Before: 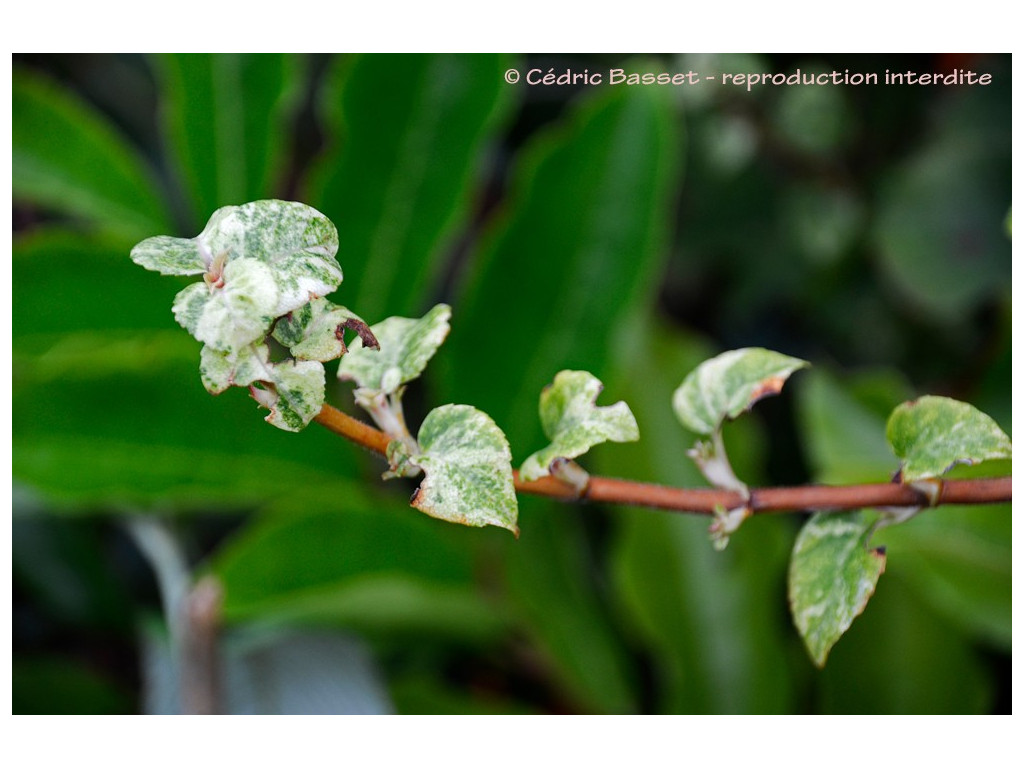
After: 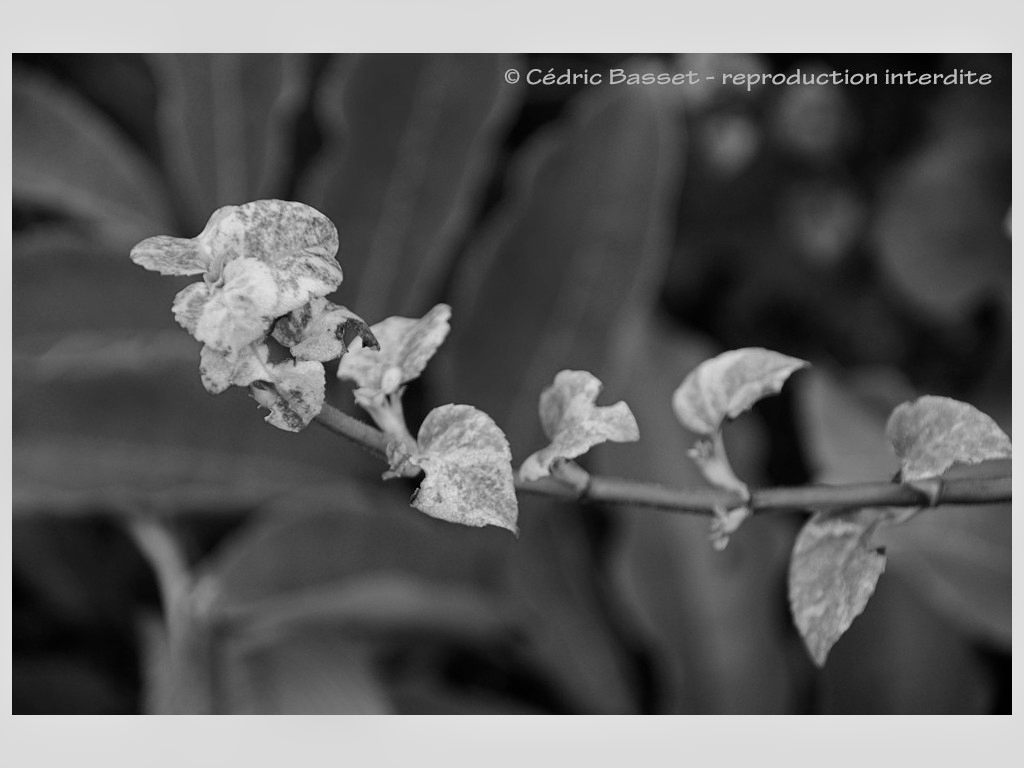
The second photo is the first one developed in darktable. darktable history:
monochrome: a 26.22, b 42.67, size 0.8
color calibration: x 0.37, y 0.382, temperature 4313.32 K
